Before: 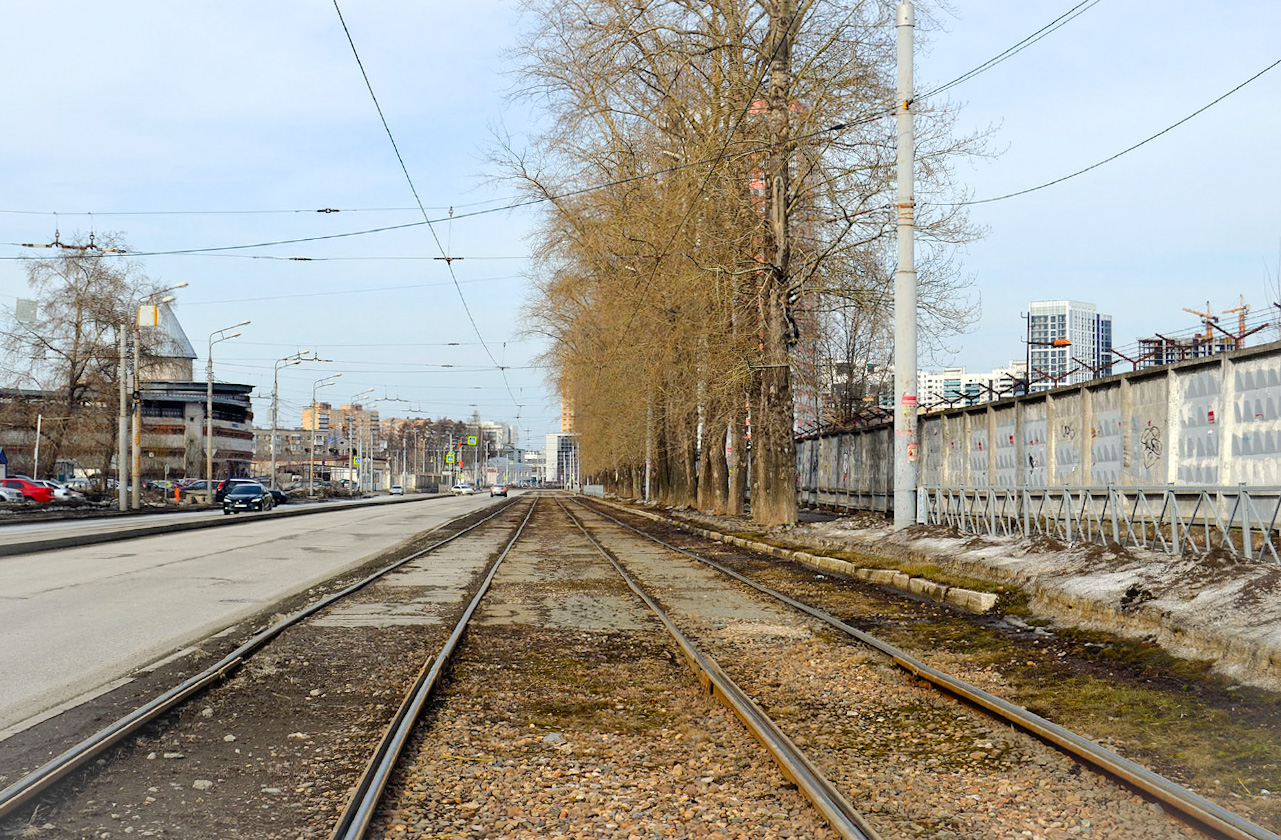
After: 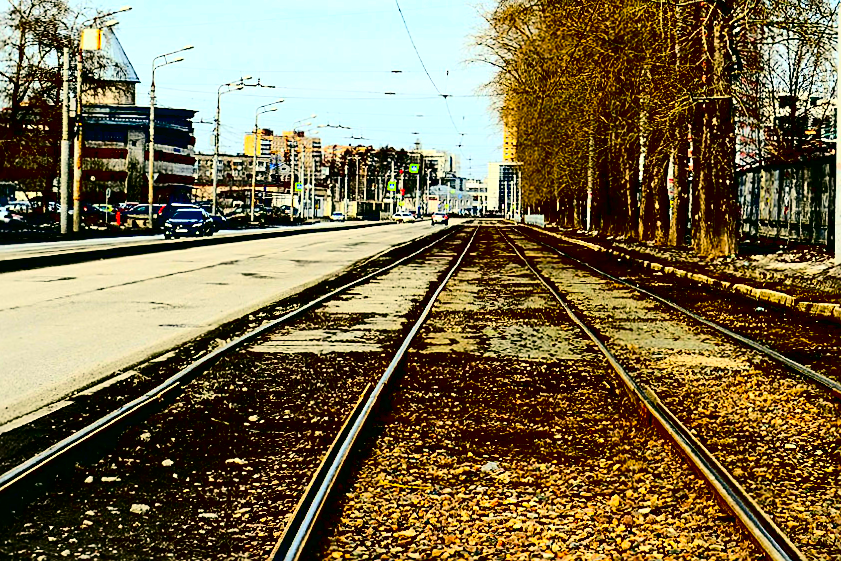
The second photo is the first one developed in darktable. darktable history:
crop and rotate: angle -0.751°, left 3.682%, top 31.867%, right 29.327%
sharpen: on, module defaults
contrast brightness saturation: contrast 0.761, brightness -0.984, saturation 0.984
exposure: black level correction 0.001, exposure 0.194 EV, compensate exposure bias true, compensate highlight preservation false
color correction: highlights a* -0.461, highlights b* 9.39, shadows a* -9.34, shadows b* 1.17
